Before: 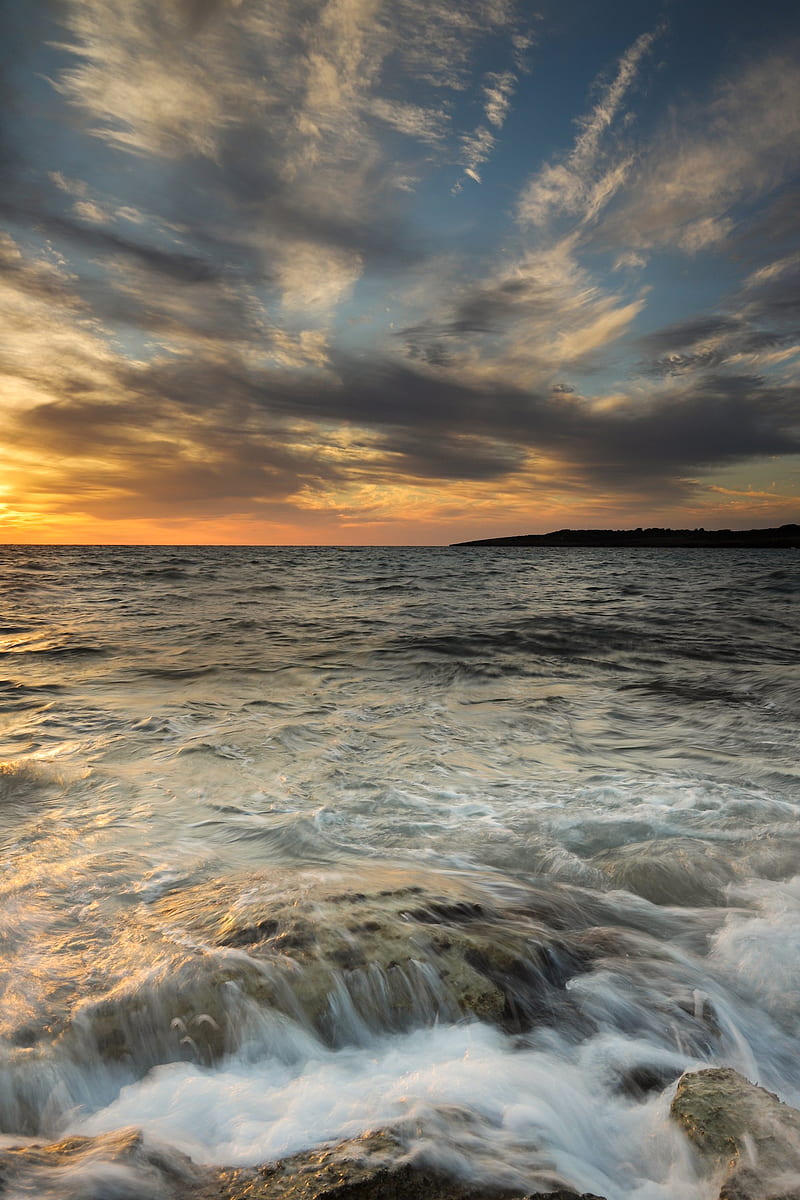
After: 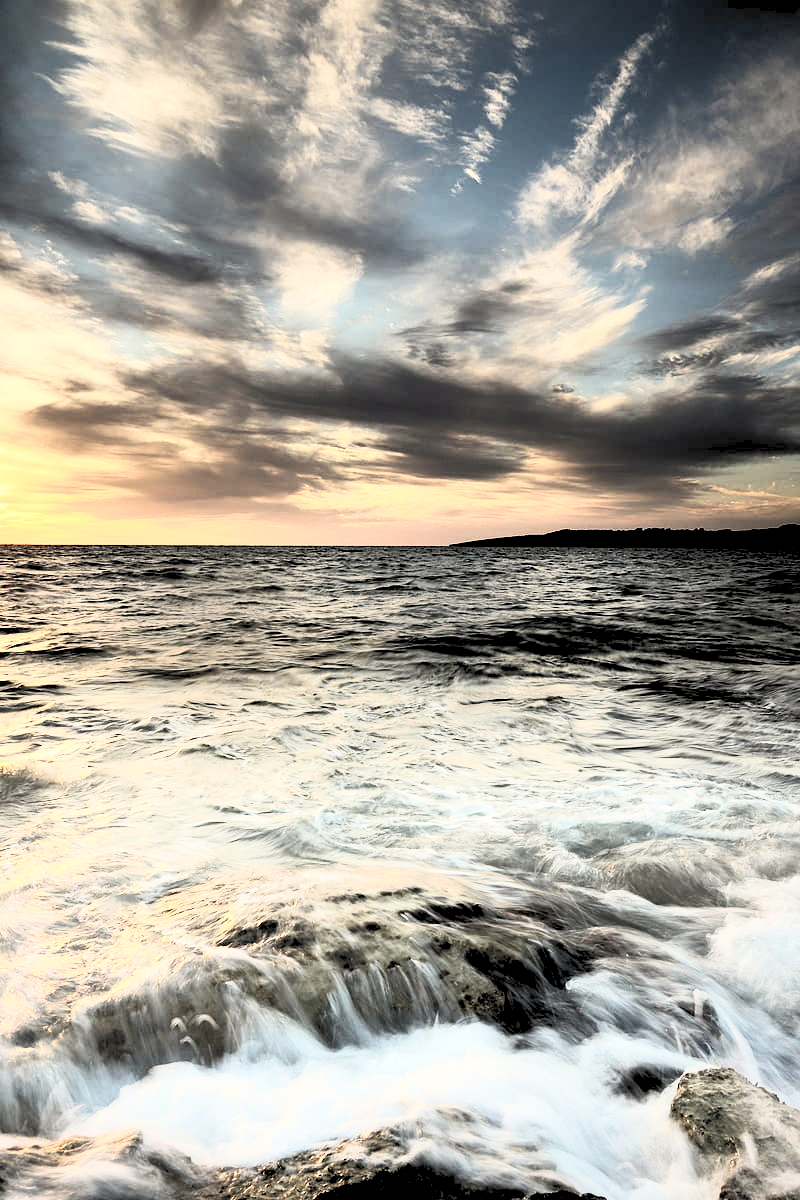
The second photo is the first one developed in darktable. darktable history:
local contrast: mode bilateral grid, contrast 100, coarseness 100, detail 108%, midtone range 0.2
contrast brightness saturation: contrast 0.57, brightness 0.57, saturation -0.34
rgb levels: levels [[0.029, 0.461, 0.922], [0, 0.5, 1], [0, 0.5, 1]]
velvia: on, module defaults
